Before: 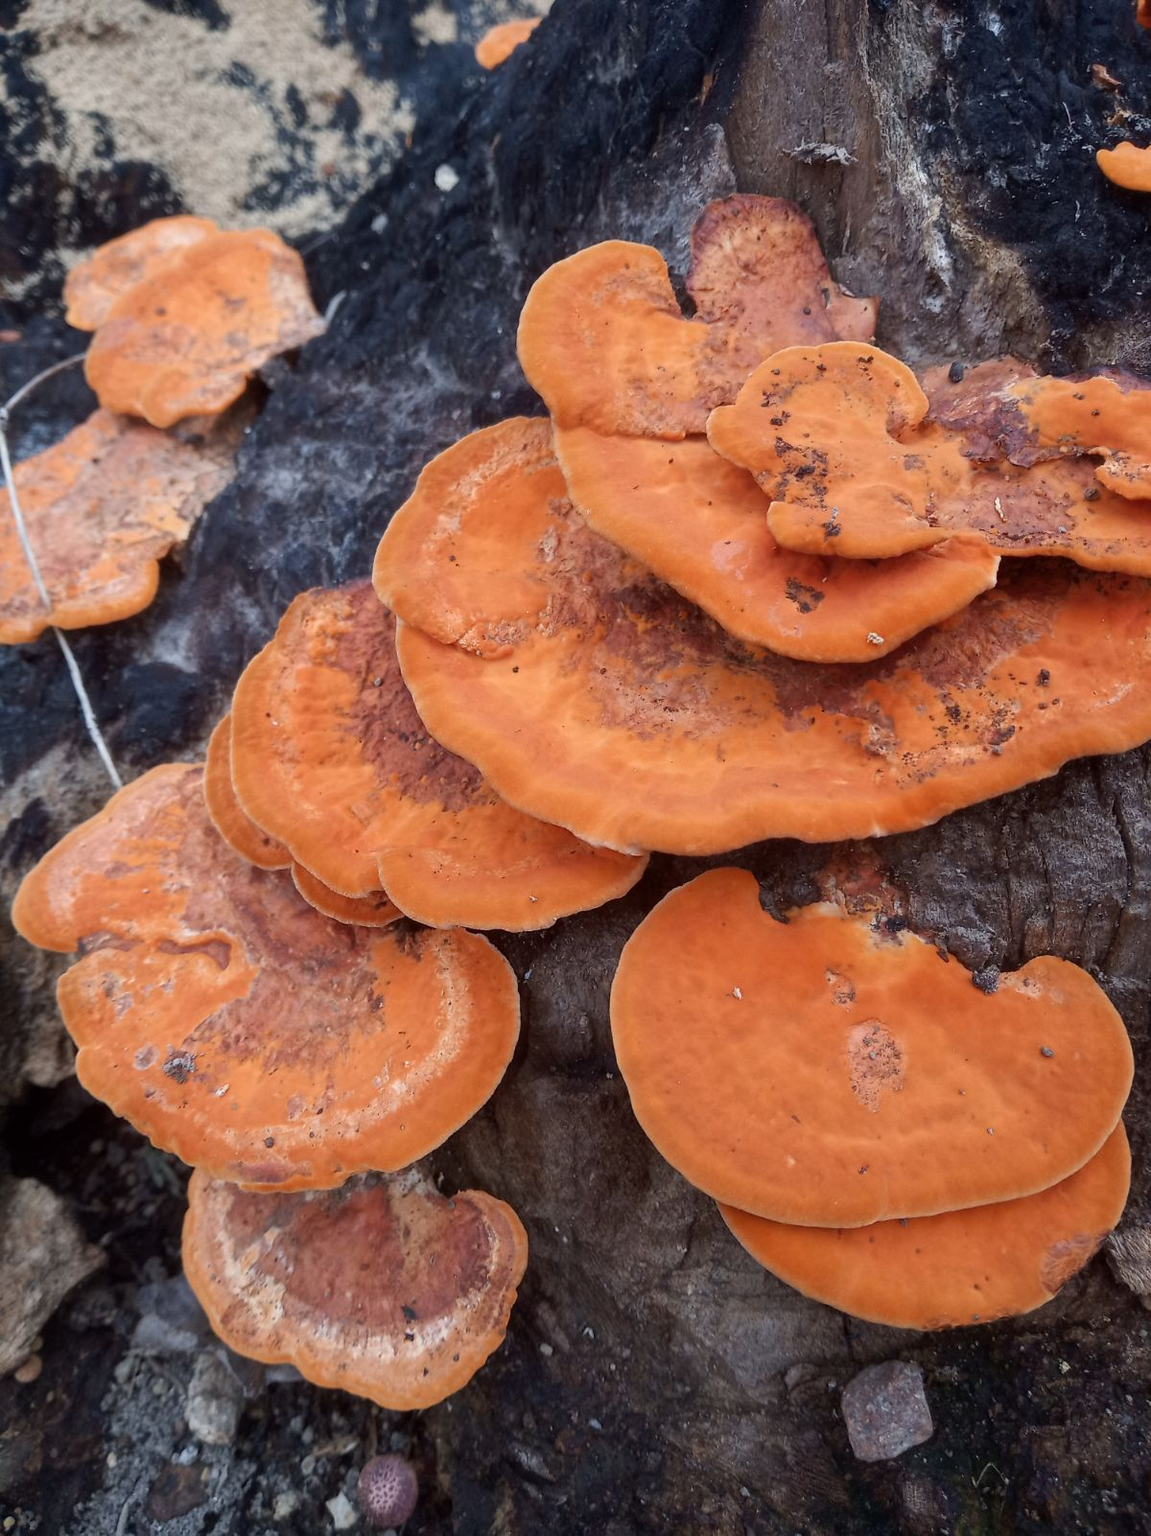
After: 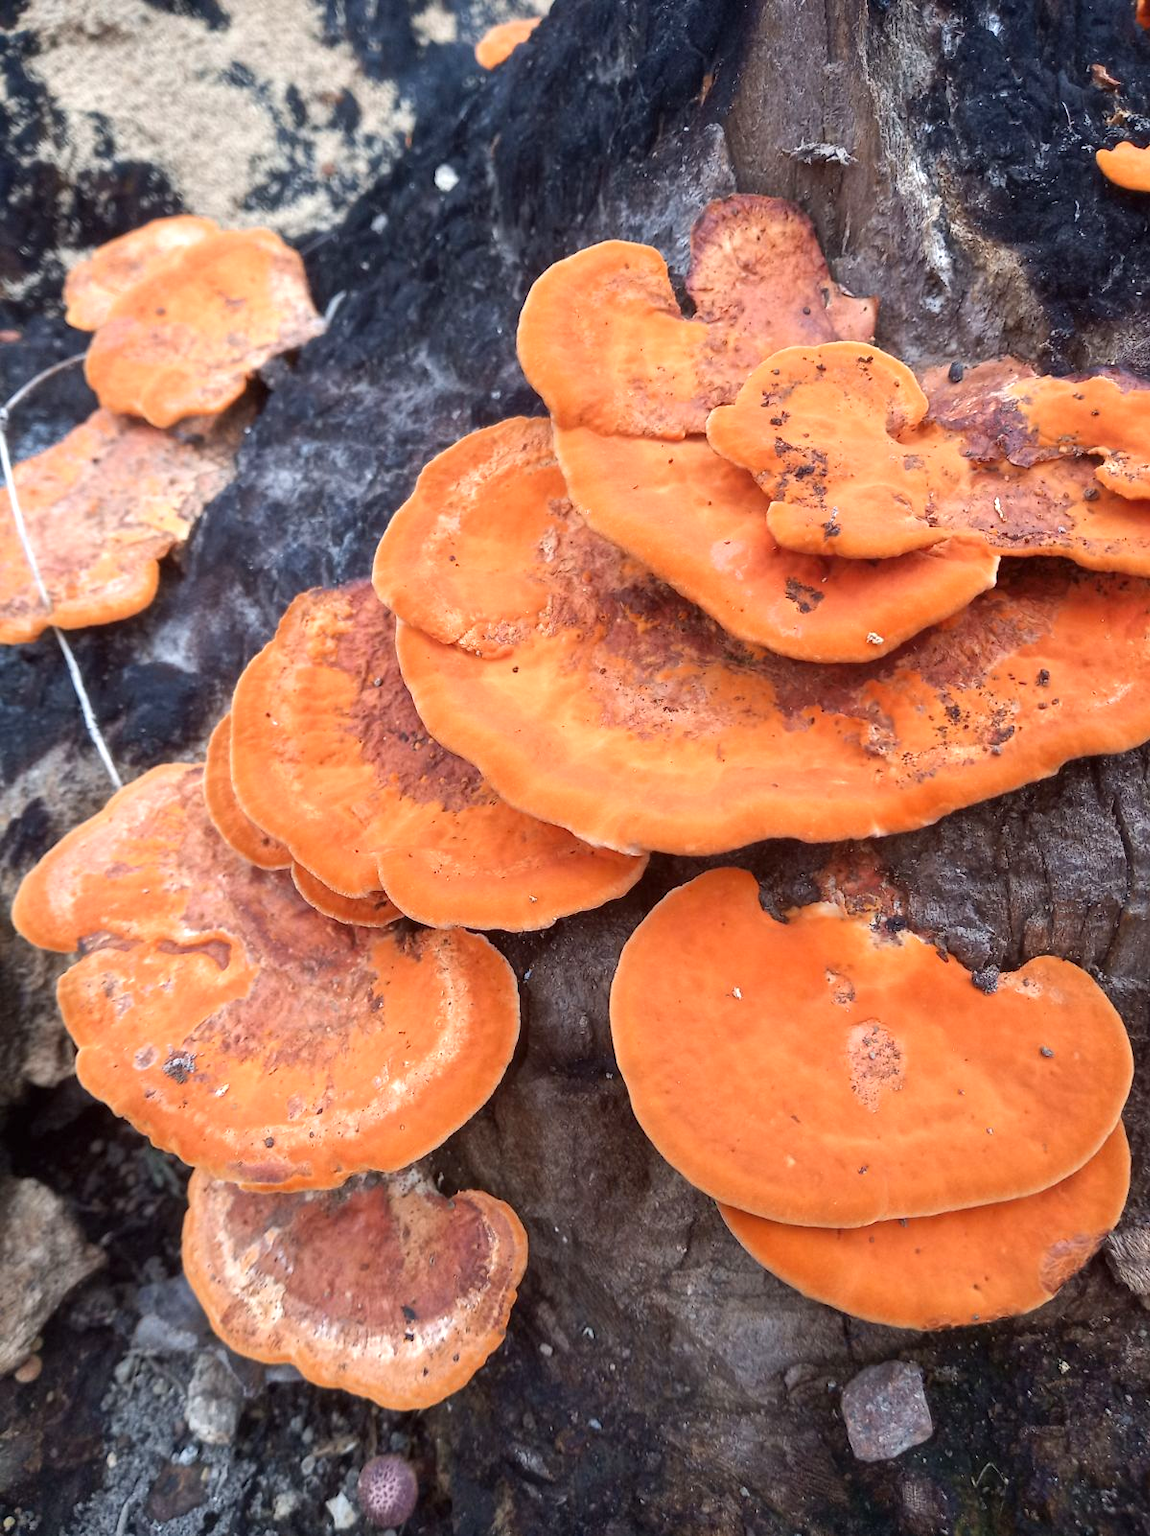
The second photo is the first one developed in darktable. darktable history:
color zones: curves: ch0 [(0, 0.5) (0.143, 0.52) (0.286, 0.5) (0.429, 0.5) (0.571, 0.5) (0.714, 0.5) (0.857, 0.5) (1, 0.5)]; ch1 [(0, 0.489) (0.155, 0.45) (0.286, 0.466) (0.429, 0.5) (0.571, 0.5) (0.714, 0.5) (0.857, 0.5) (1, 0.489)], mix -135.94%
exposure: black level correction 0, exposure 0.691 EV, compensate highlight preservation false
